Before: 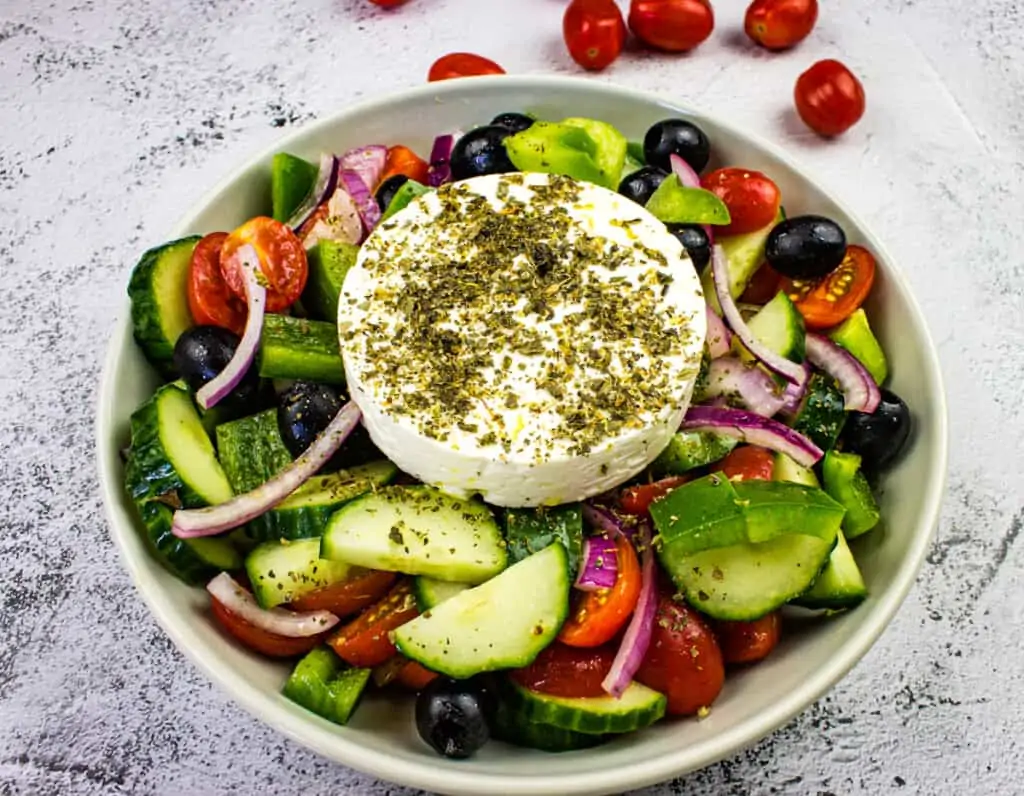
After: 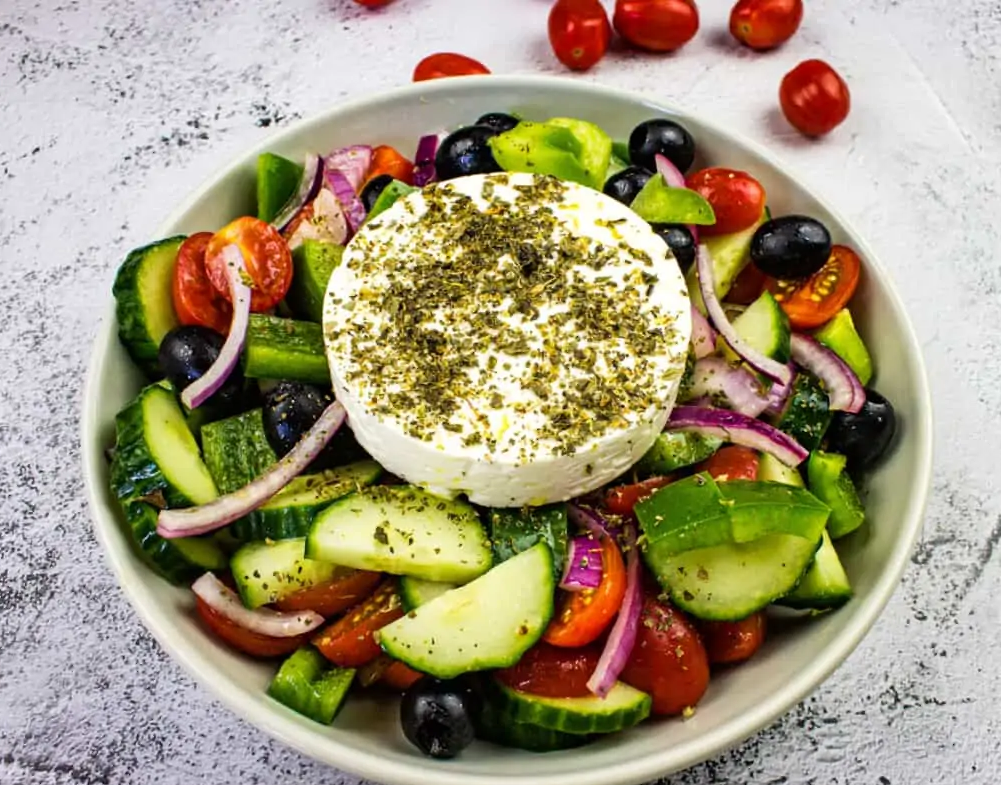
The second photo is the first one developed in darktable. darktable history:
crop and rotate: left 1.554%, right 0.602%, bottom 1.325%
